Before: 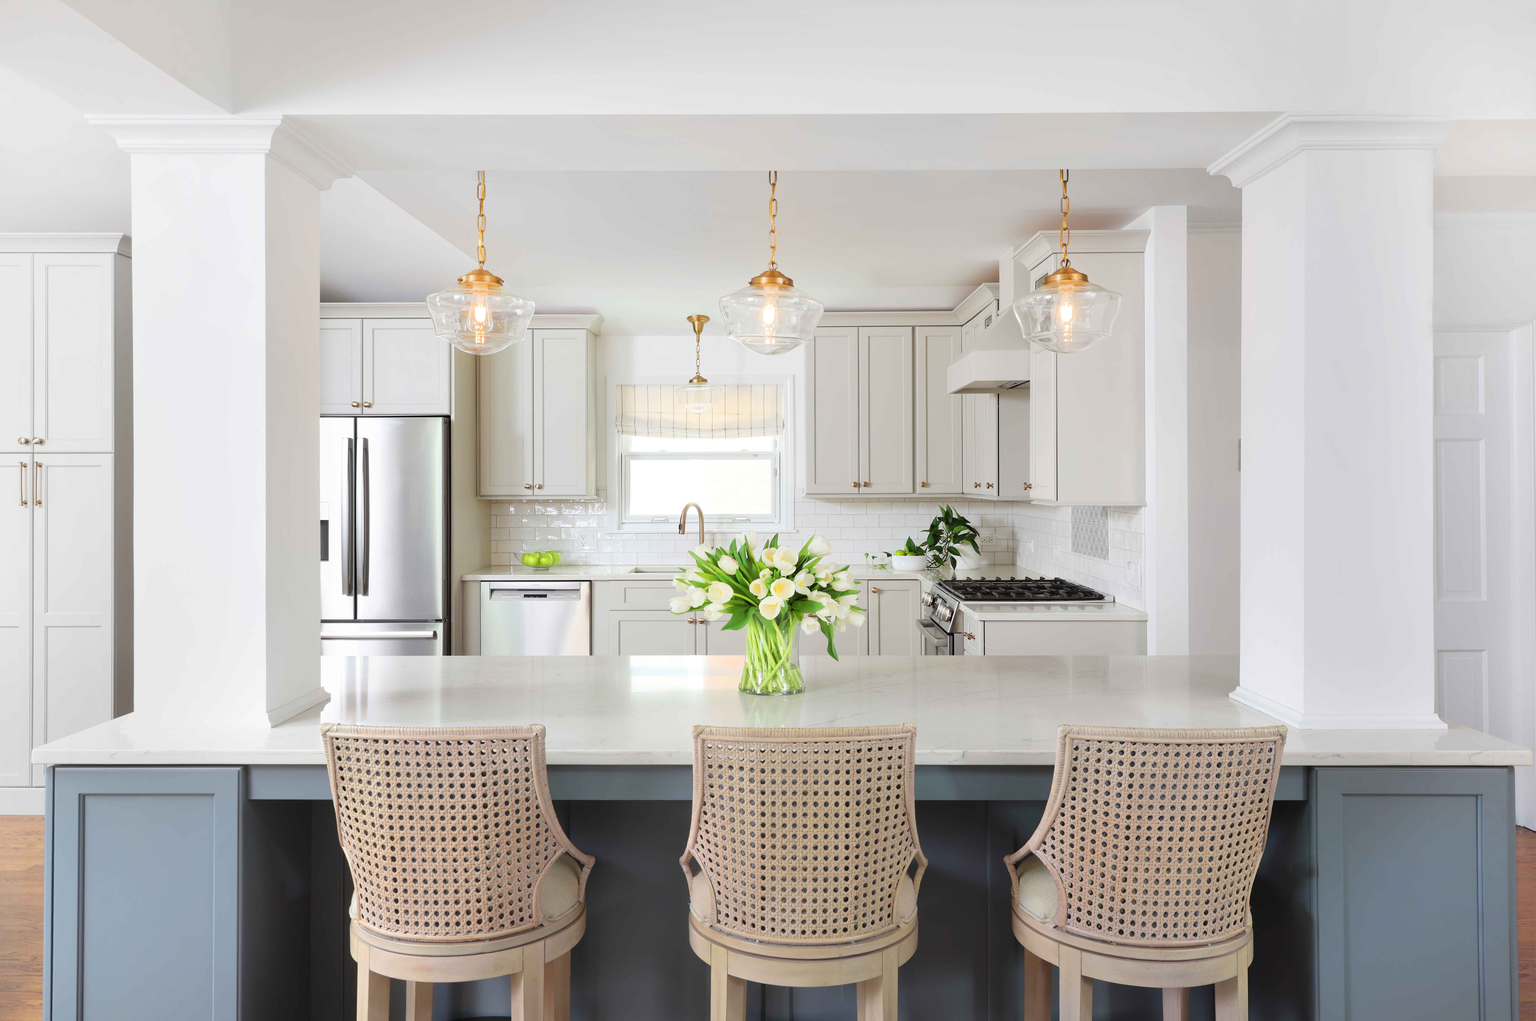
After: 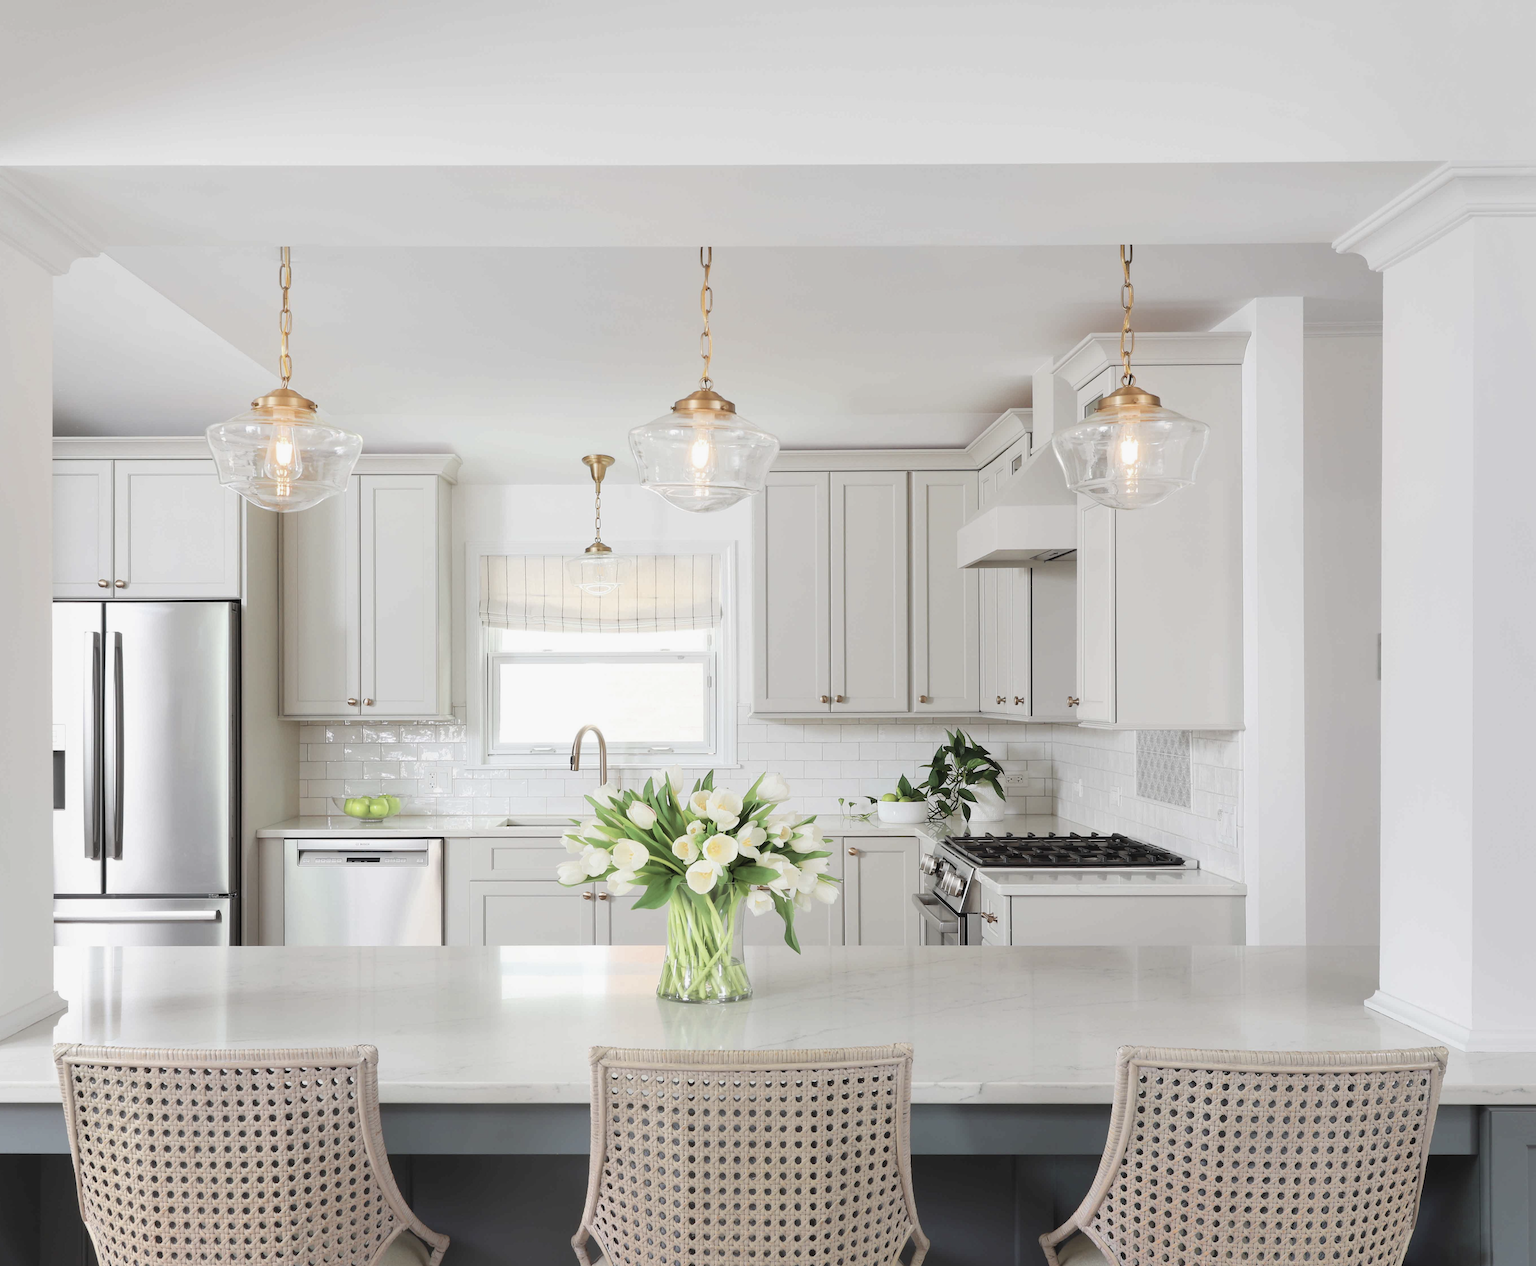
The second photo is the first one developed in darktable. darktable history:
contrast brightness saturation: contrast -0.05, saturation -0.41
crop: left 18.479%, right 12.2%, bottom 13.971%
